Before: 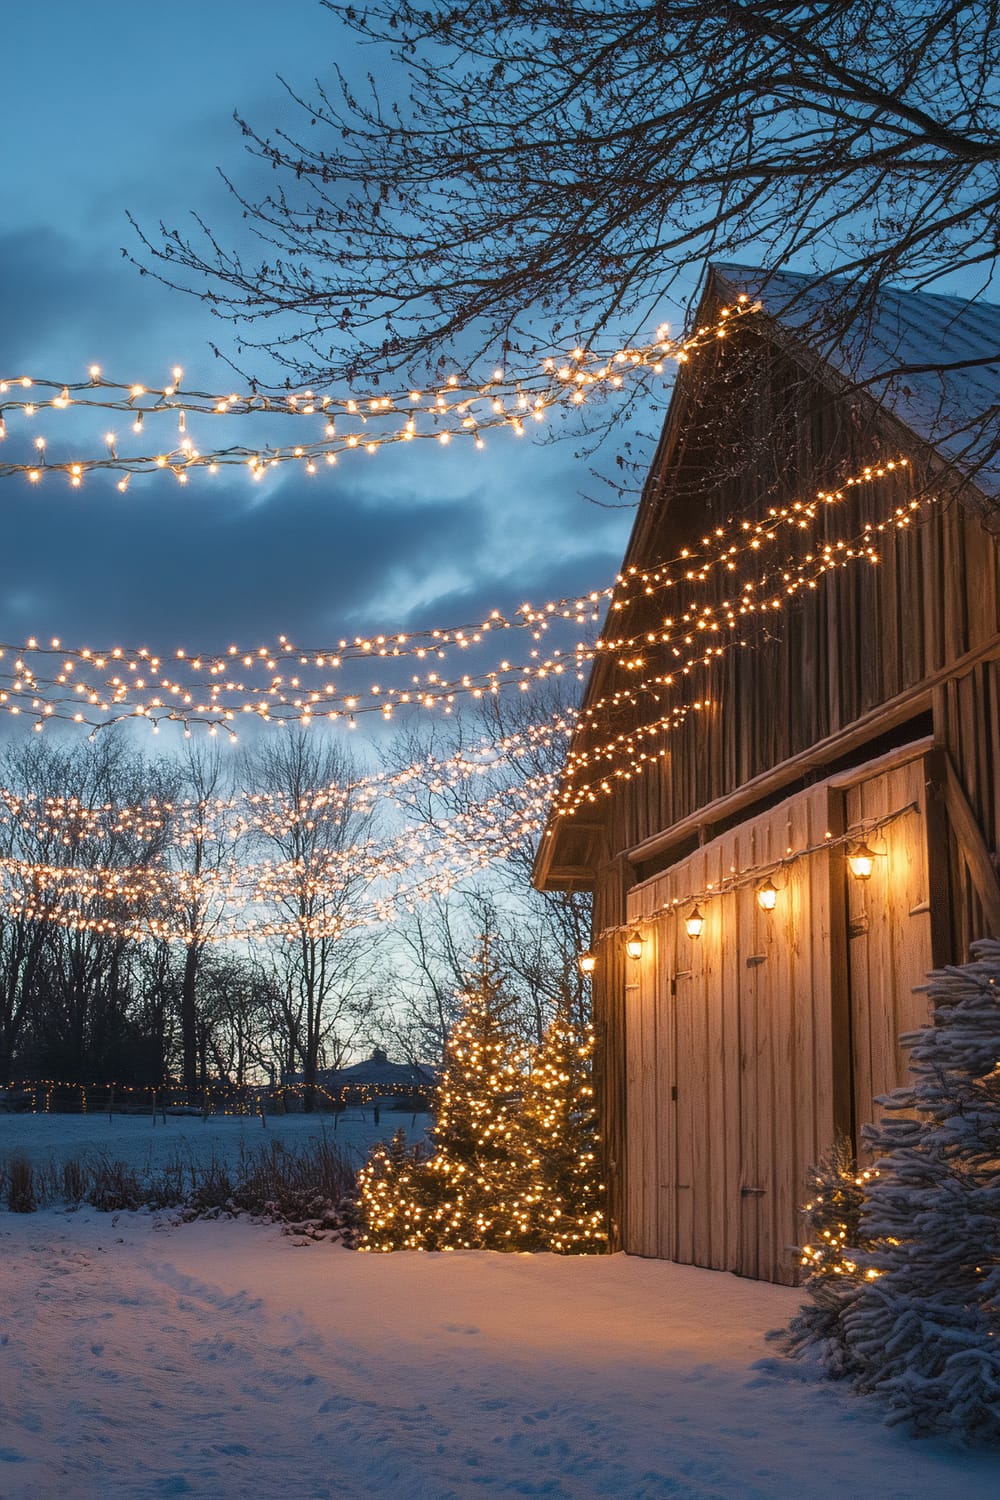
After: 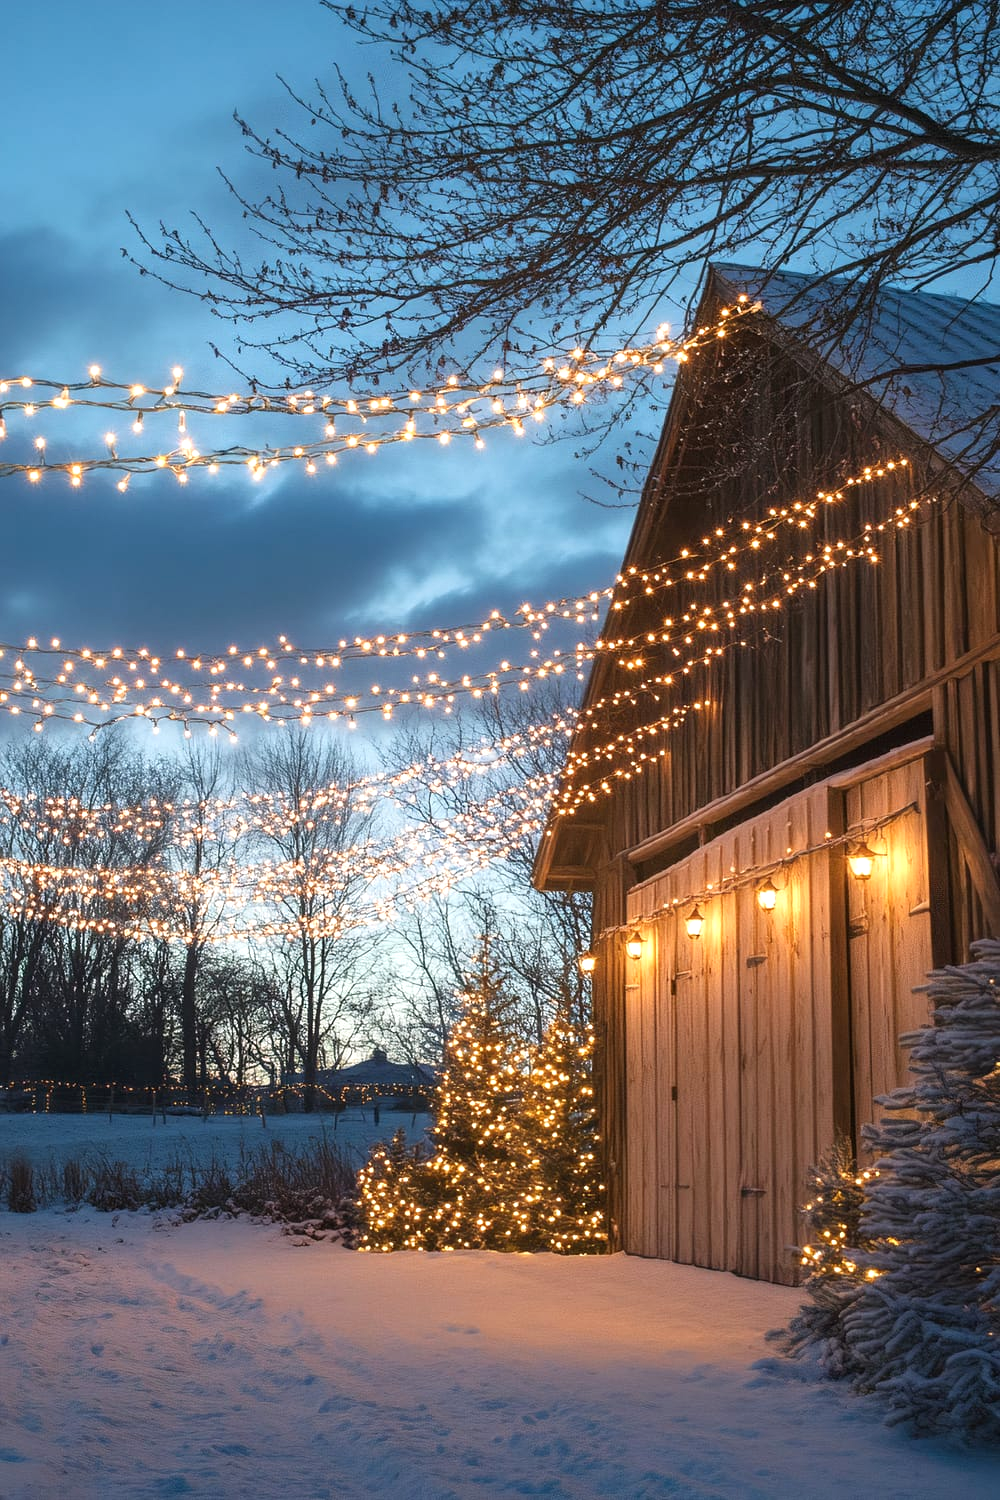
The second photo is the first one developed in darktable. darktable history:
tone equalizer: -8 EV -0.379 EV, -7 EV -0.408 EV, -6 EV -0.343 EV, -5 EV -0.188 EV, -3 EV 0.247 EV, -2 EV 0.305 EV, -1 EV 0.379 EV, +0 EV 0.406 EV, smoothing diameter 24.87%, edges refinement/feathering 13.69, preserve details guided filter
